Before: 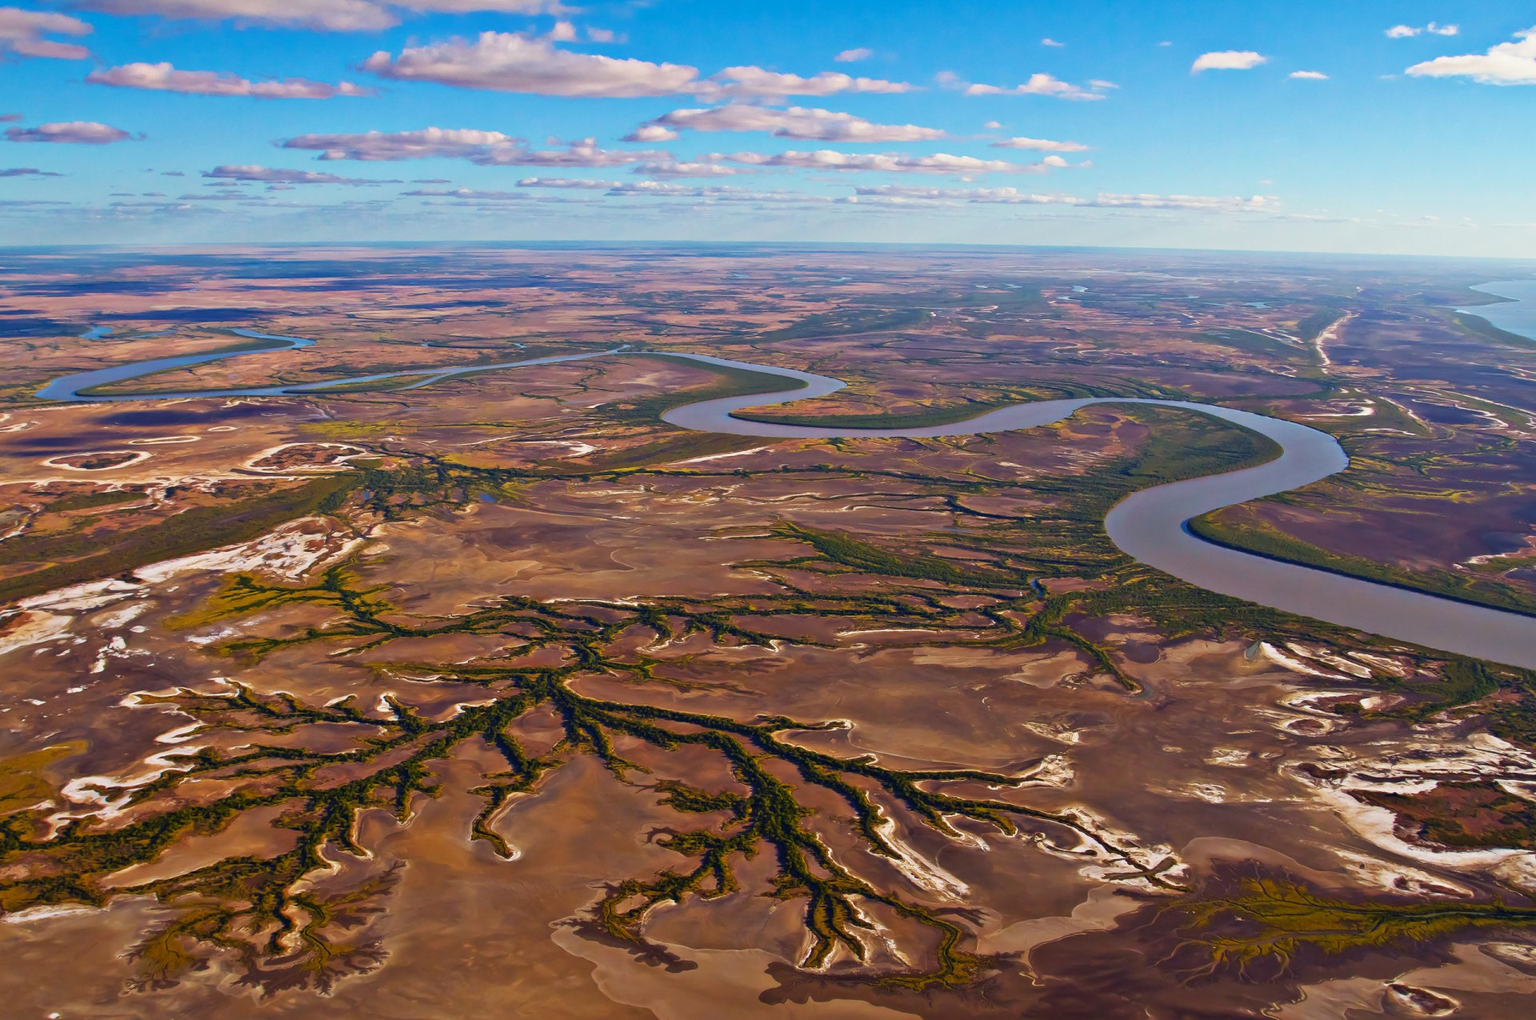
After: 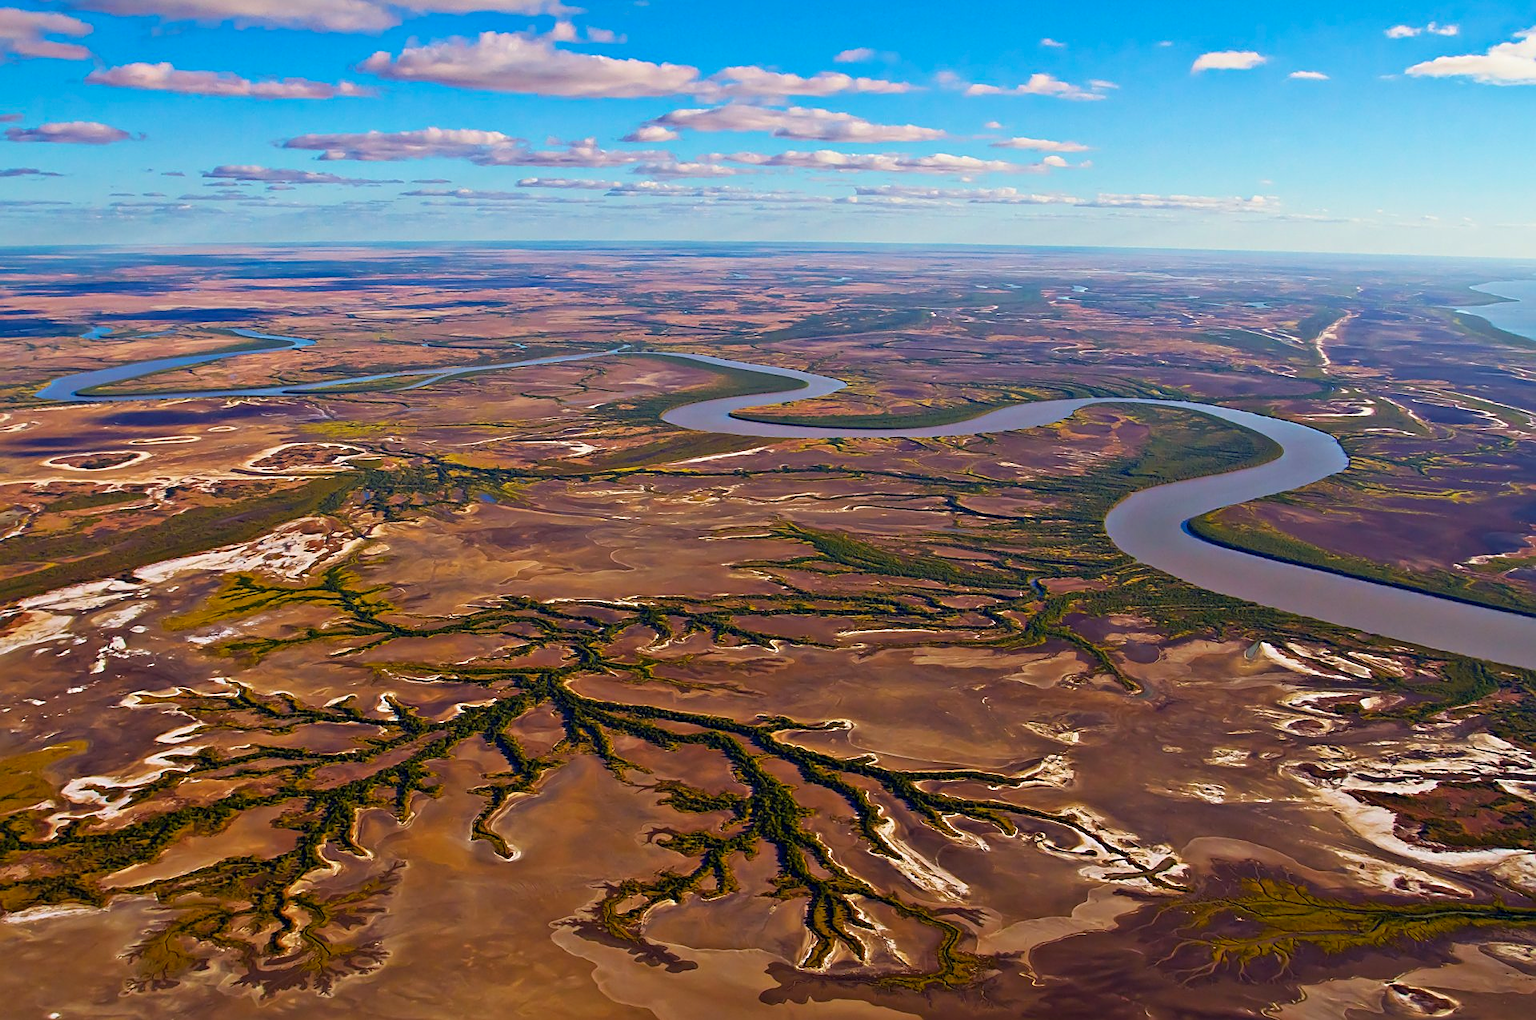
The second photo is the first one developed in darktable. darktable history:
sharpen: on, module defaults
color balance rgb: global offset › luminance -0.288%, global offset › hue 259.36°, perceptual saturation grading › global saturation -2.807%, global vibrance 30.467%
